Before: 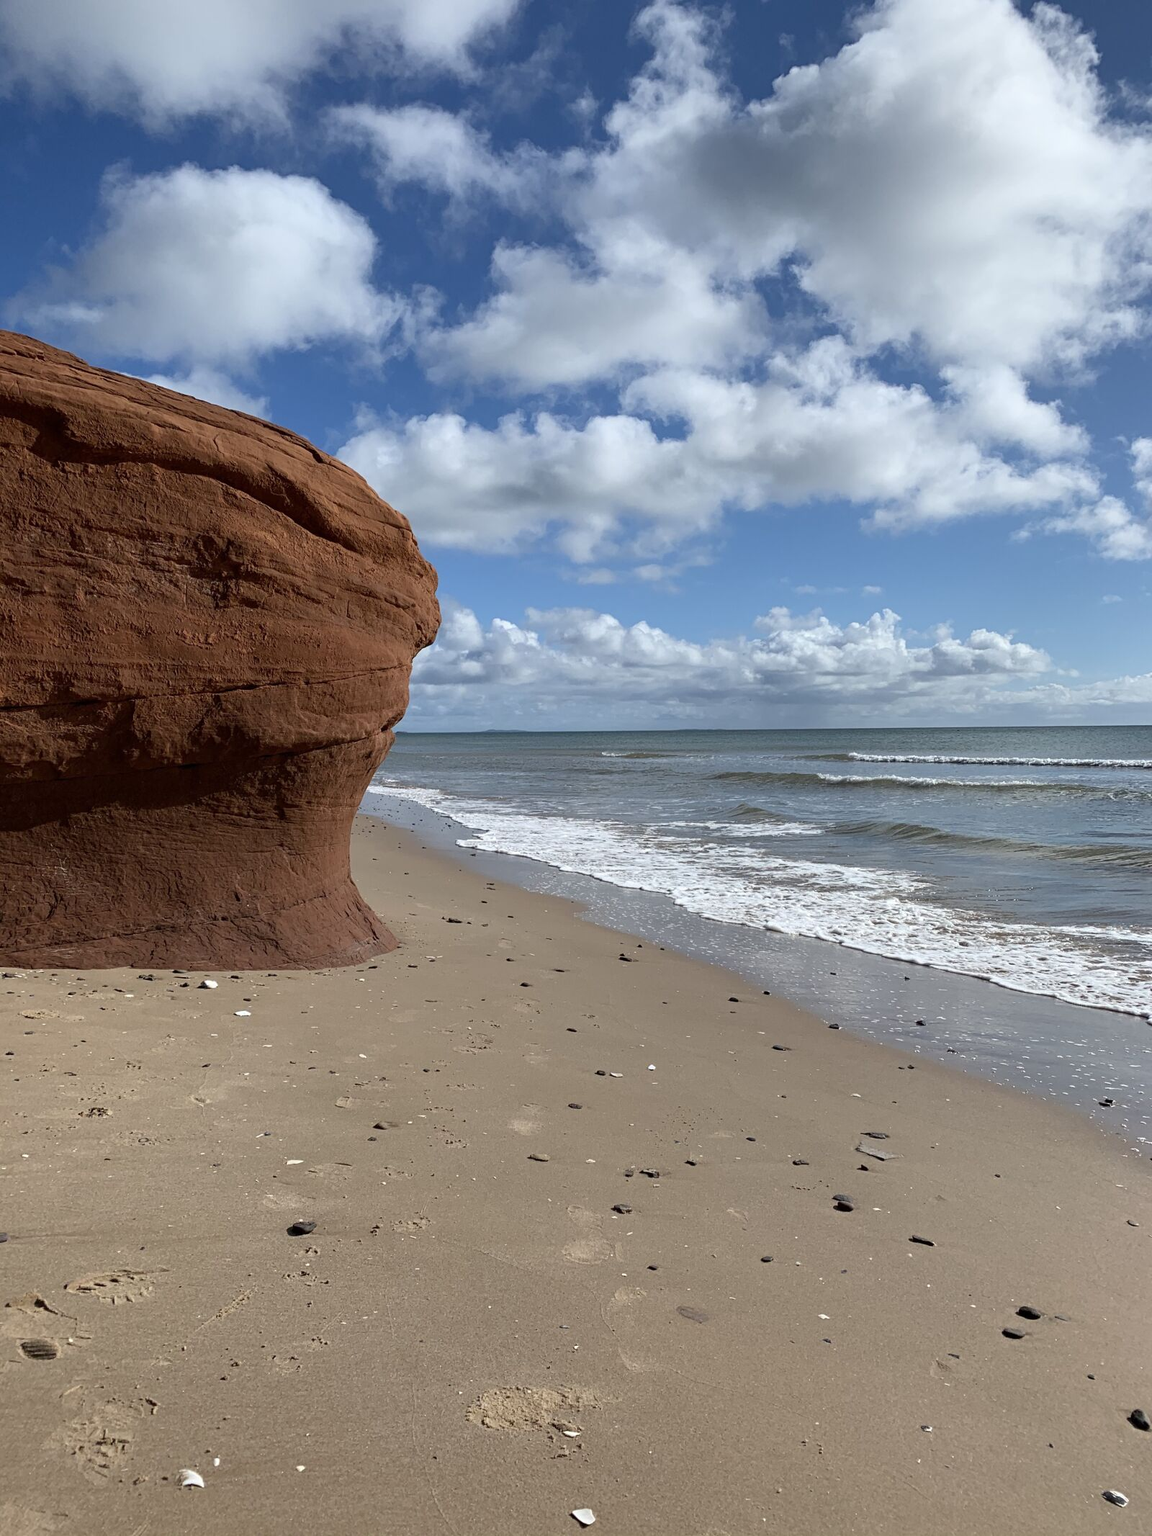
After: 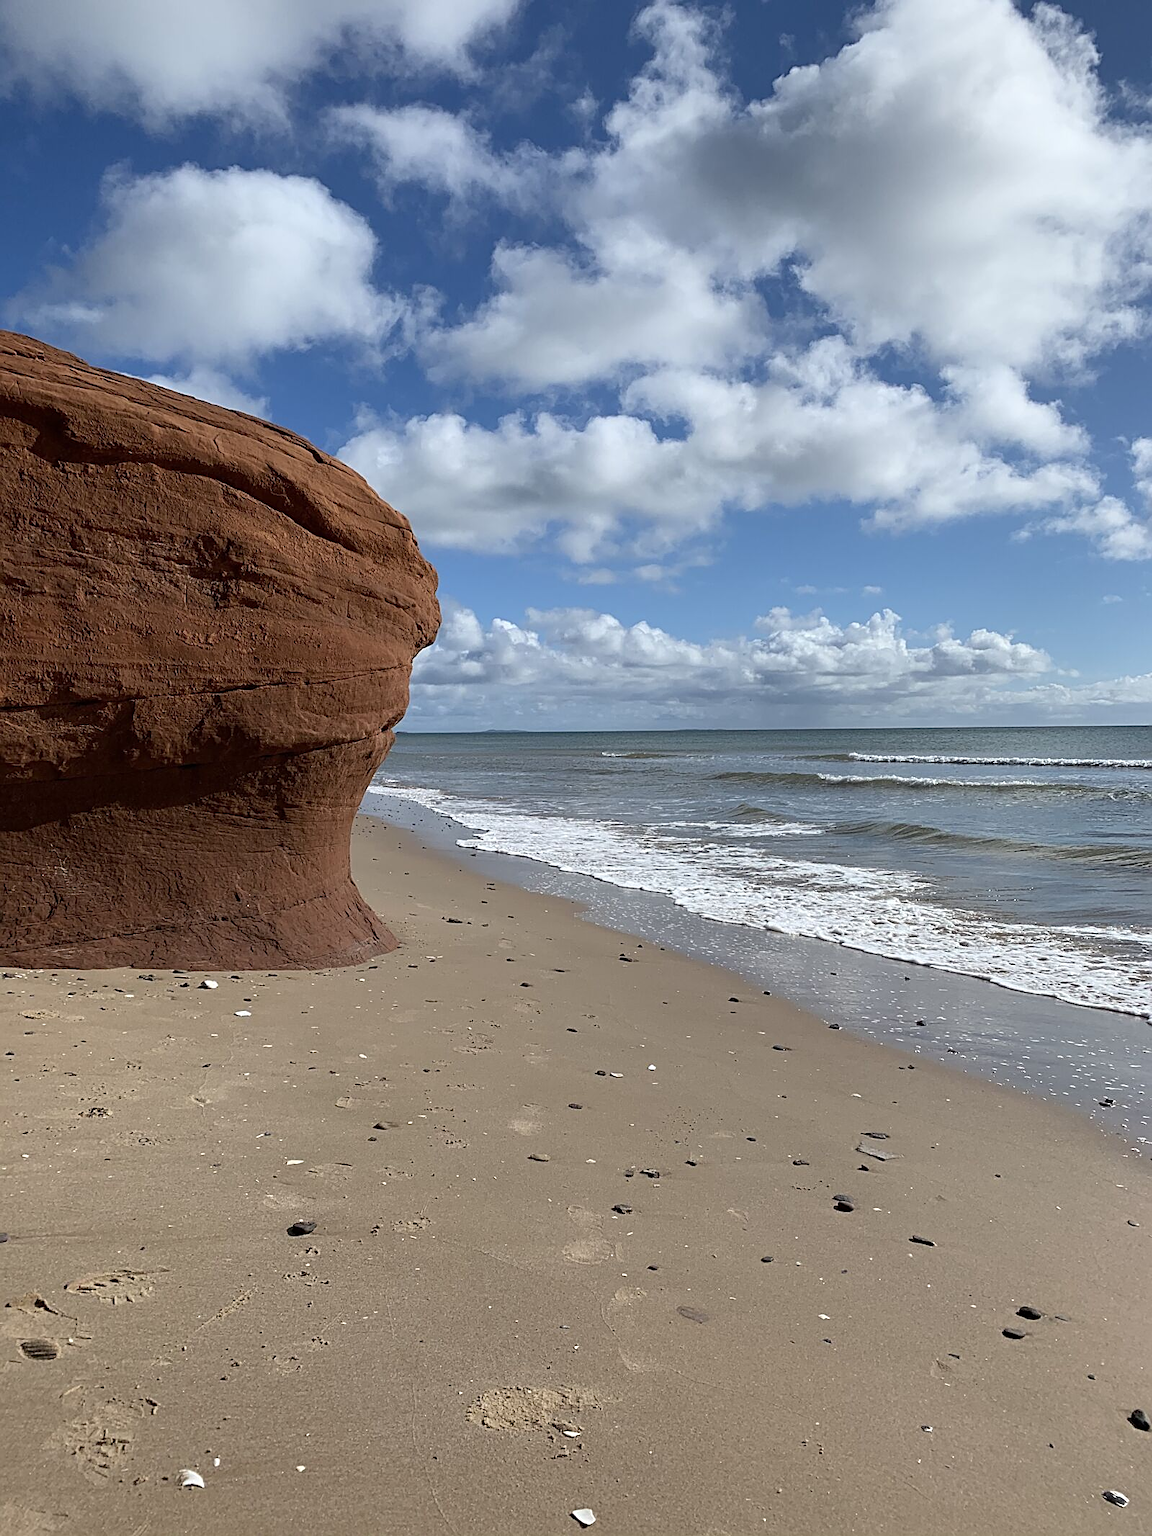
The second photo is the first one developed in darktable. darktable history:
sharpen: amount 0.549
